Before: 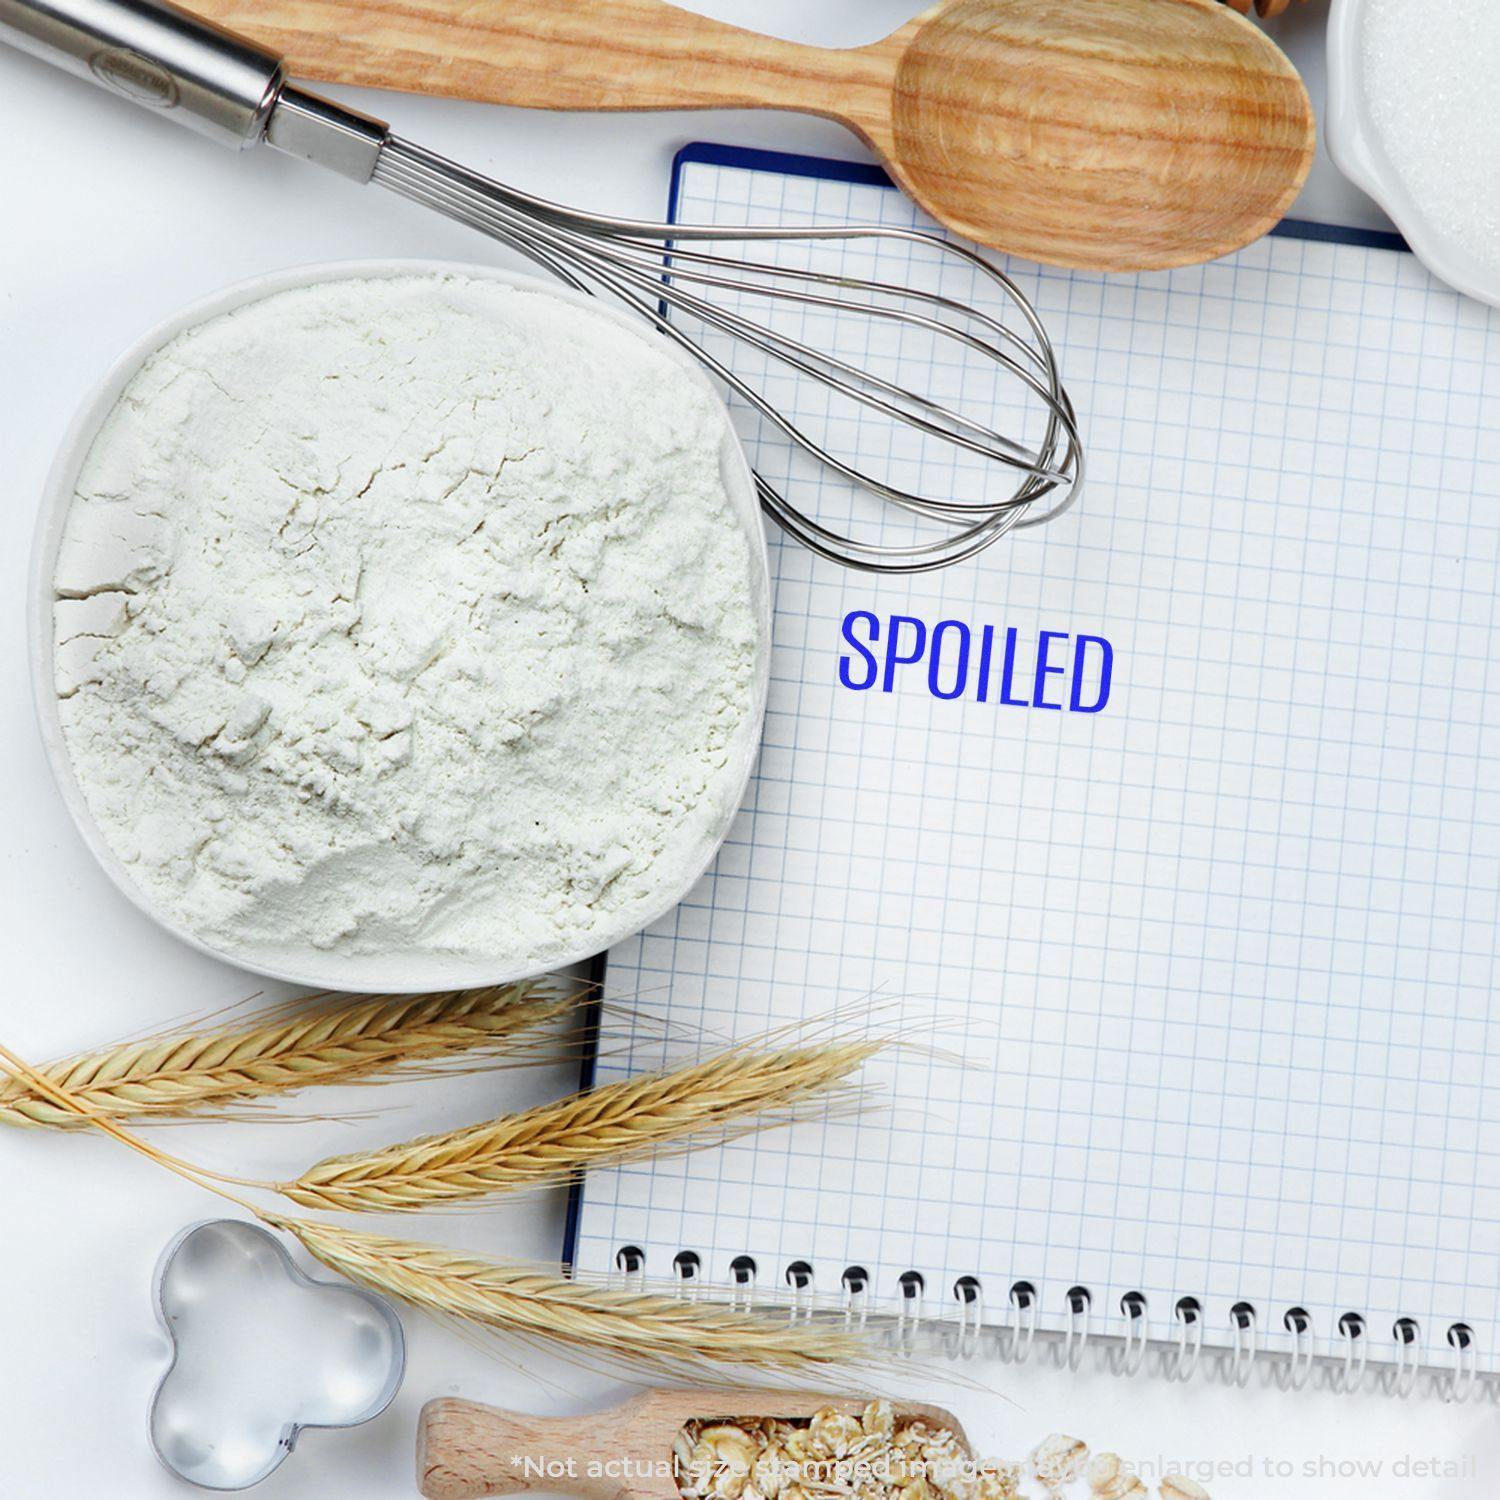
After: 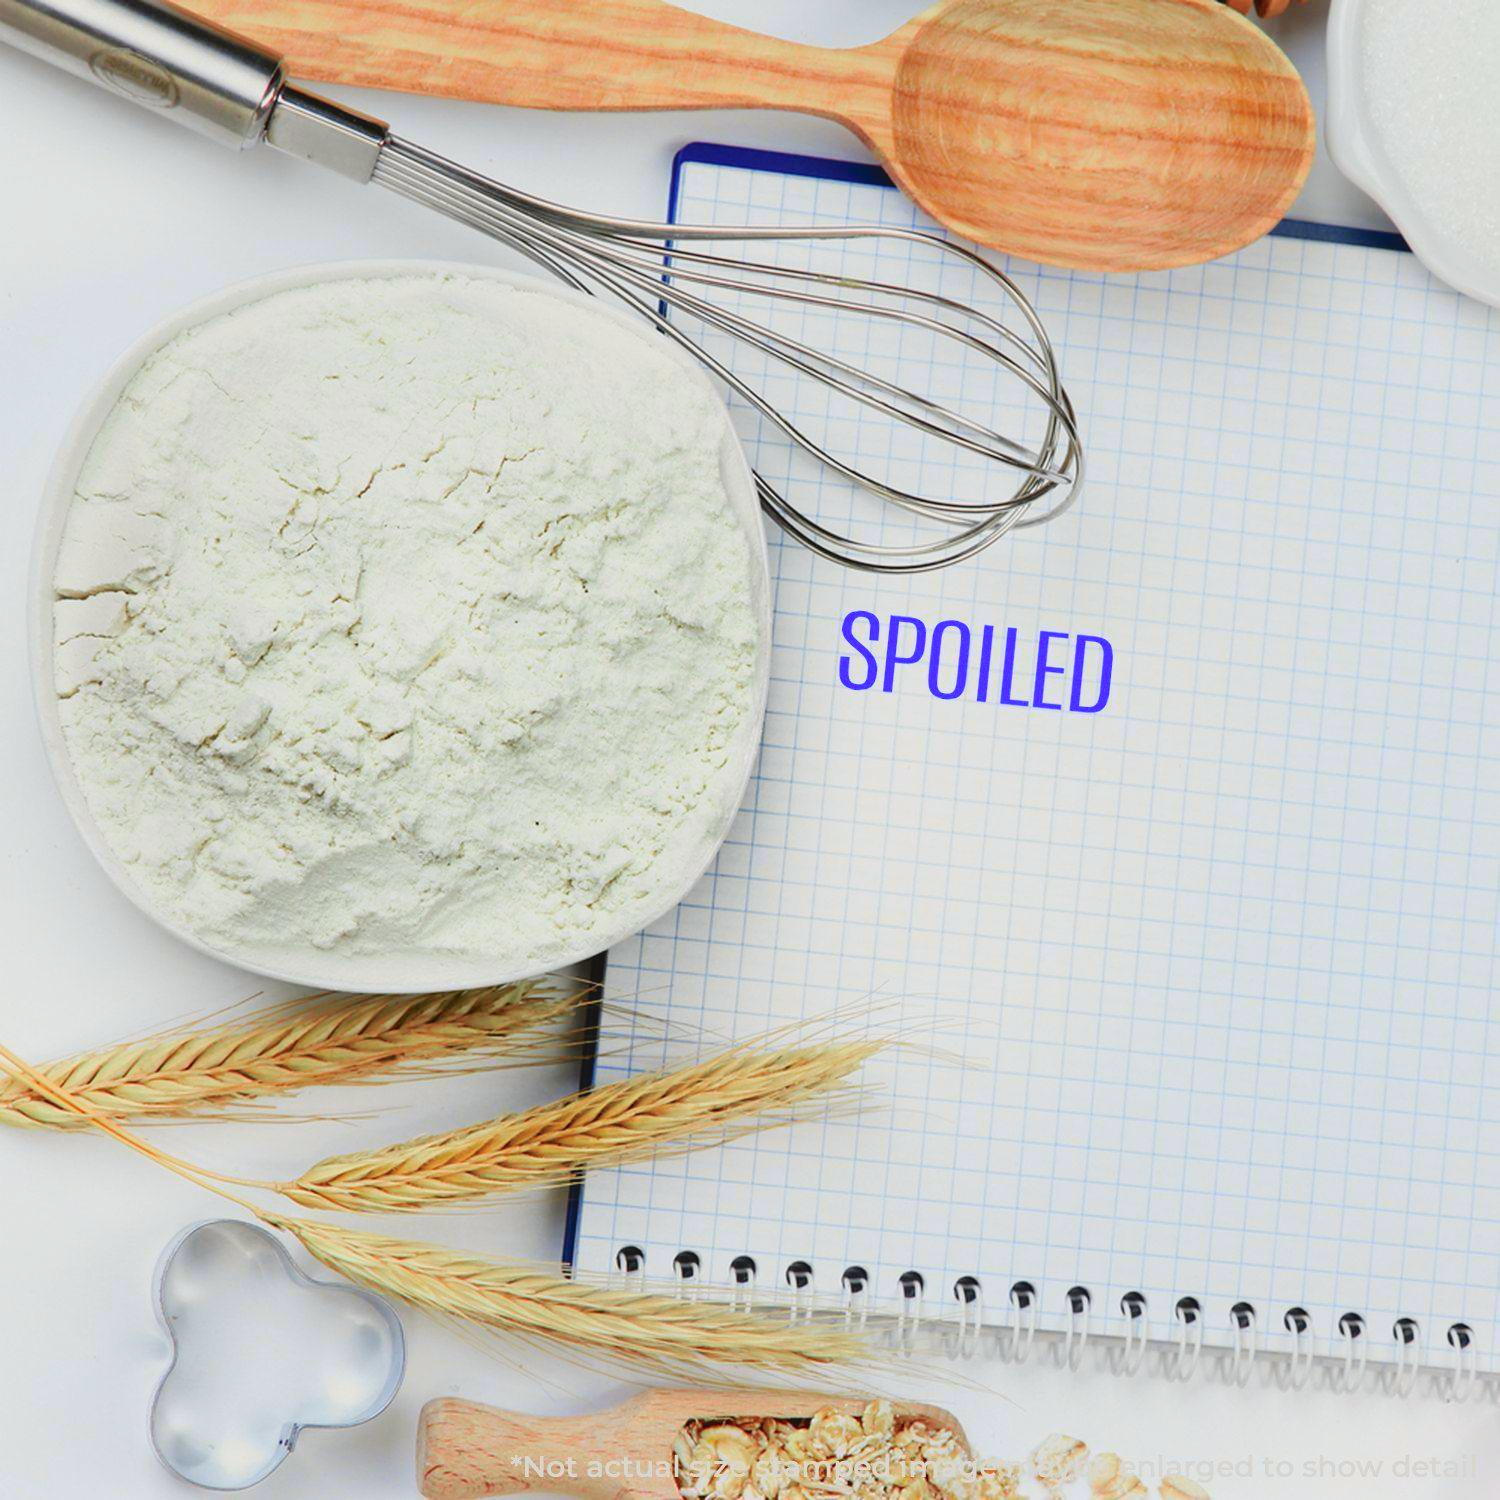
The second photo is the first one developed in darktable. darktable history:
lowpass: radius 0.1, contrast 0.85, saturation 1.1, unbound 0
tone curve: curves: ch0 [(0, 0.021) (0.049, 0.044) (0.152, 0.14) (0.328, 0.377) (0.473, 0.543) (0.641, 0.705) (0.868, 0.887) (1, 0.969)]; ch1 [(0, 0) (0.302, 0.331) (0.427, 0.433) (0.472, 0.47) (0.502, 0.503) (0.522, 0.526) (0.564, 0.591) (0.602, 0.632) (0.677, 0.701) (0.859, 0.885) (1, 1)]; ch2 [(0, 0) (0.33, 0.301) (0.447, 0.44) (0.487, 0.496) (0.502, 0.516) (0.535, 0.554) (0.565, 0.598) (0.618, 0.629) (1, 1)], color space Lab, independent channels, preserve colors none
